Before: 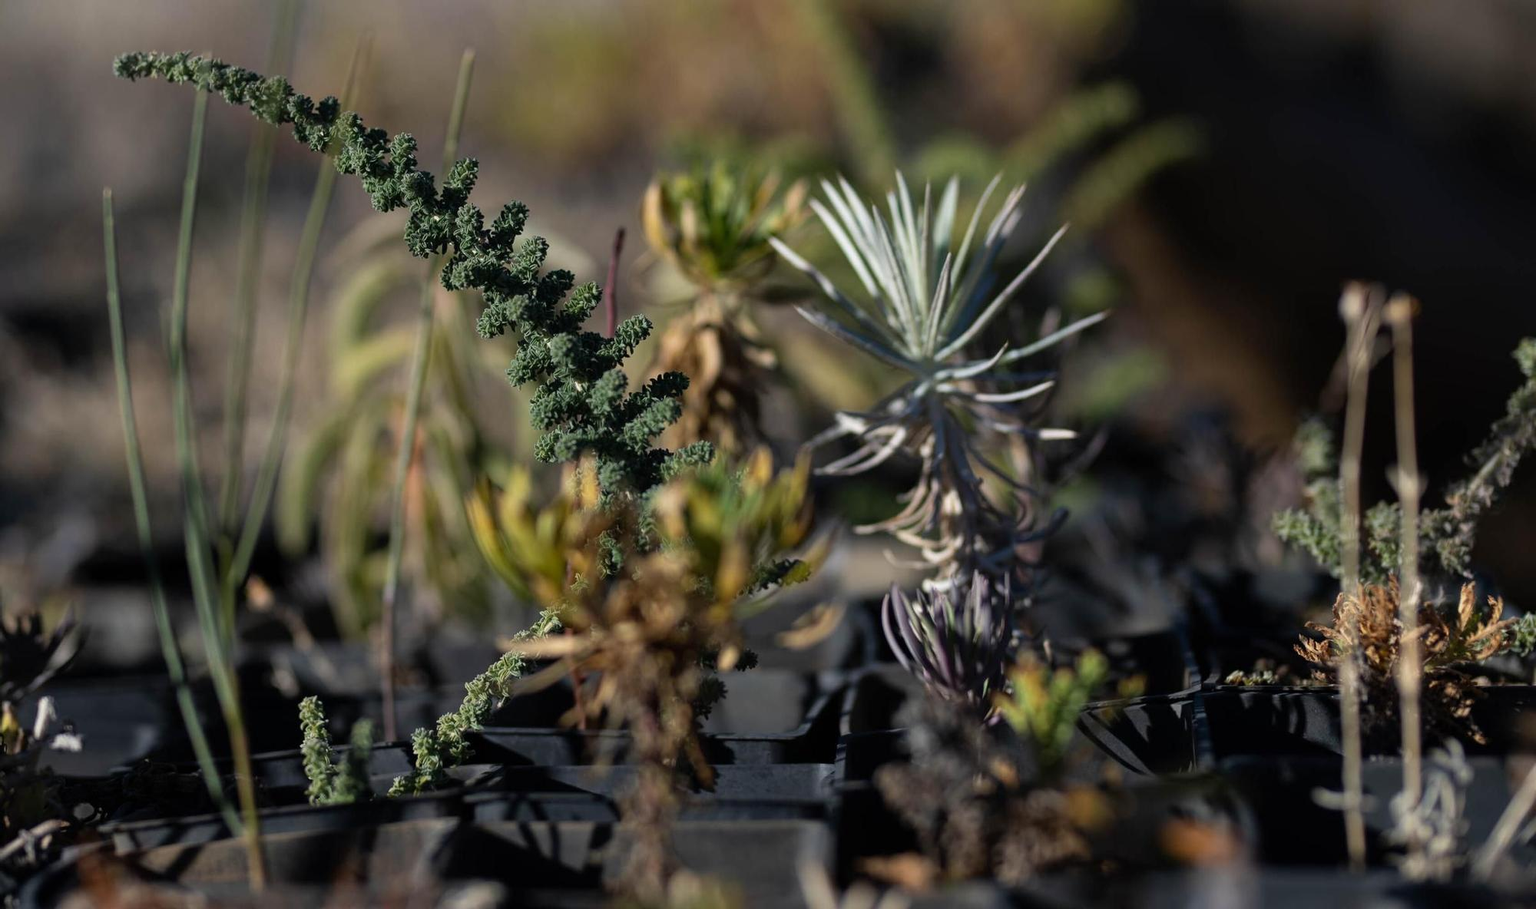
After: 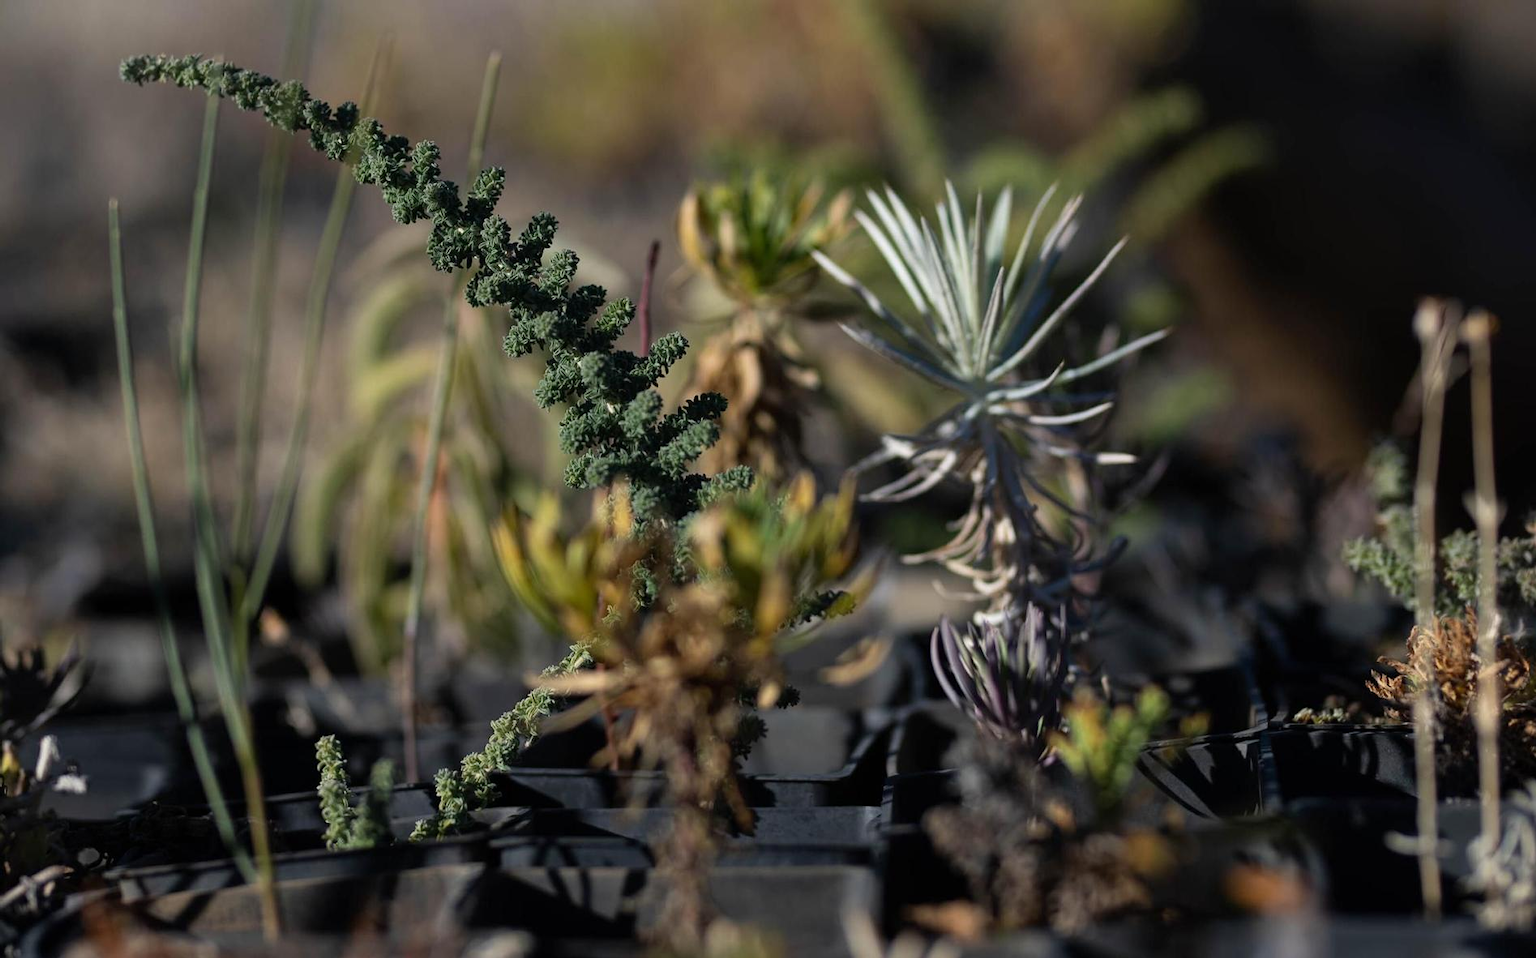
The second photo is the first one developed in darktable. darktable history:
crop and rotate: left 0%, right 5.246%
